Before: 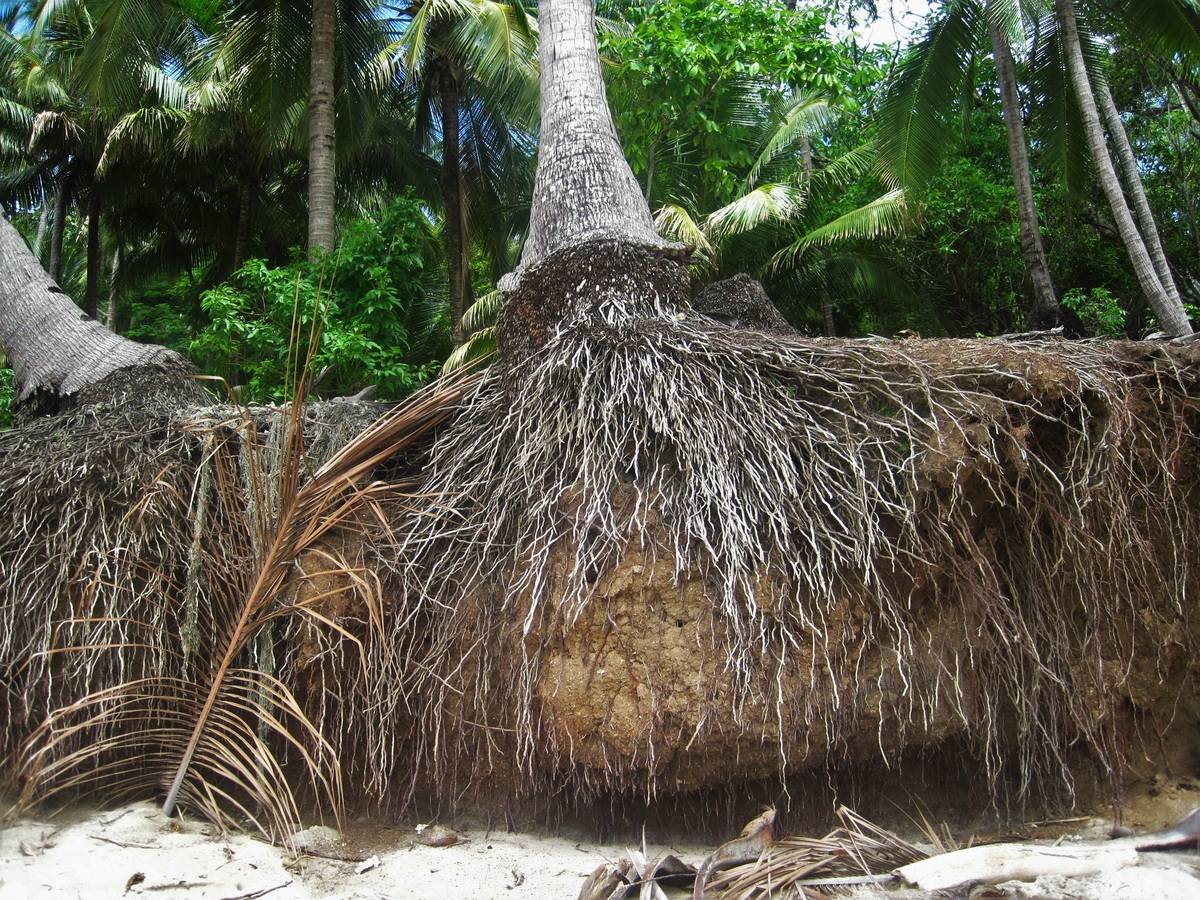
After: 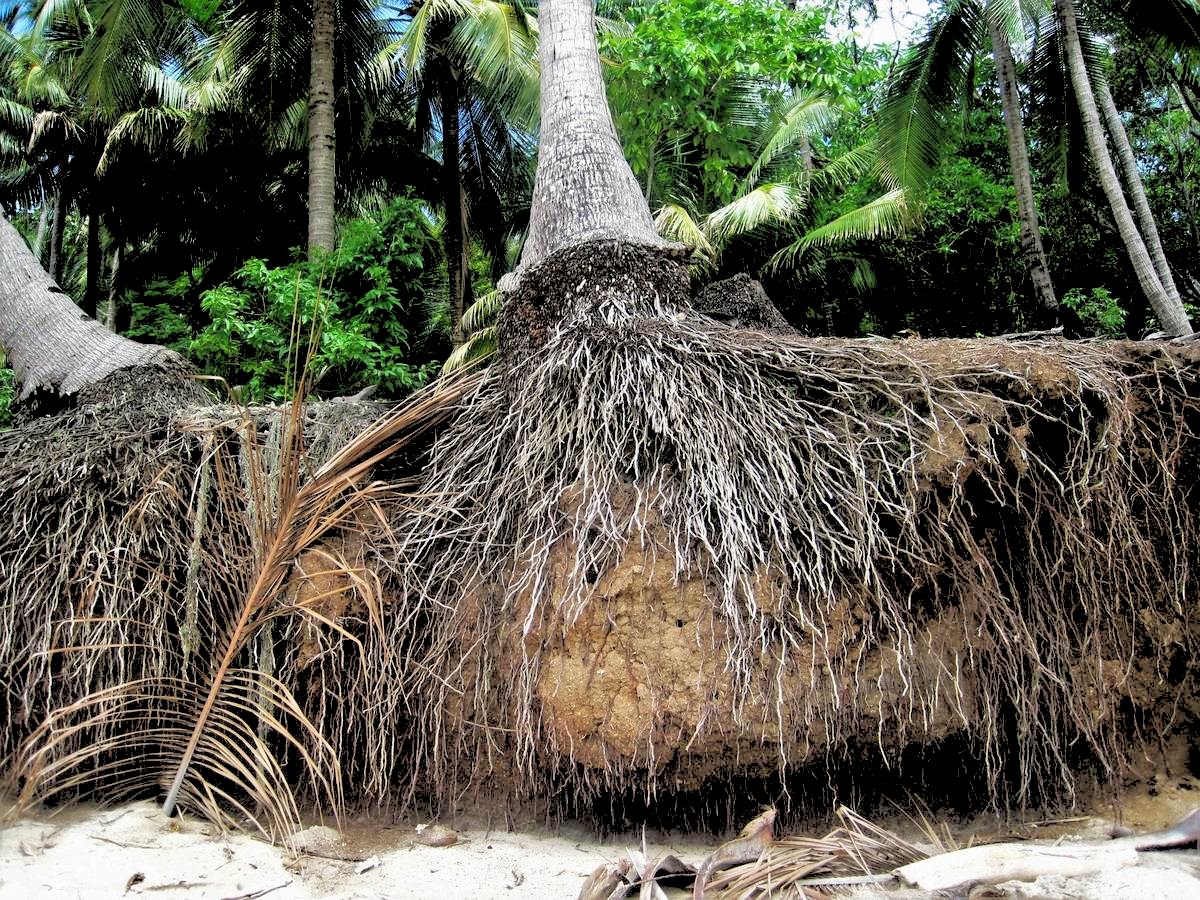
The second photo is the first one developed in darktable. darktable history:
white balance: red 1, blue 1
rgb levels: levels [[0.027, 0.429, 0.996], [0, 0.5, 1], [0, 0.5, 1]]
